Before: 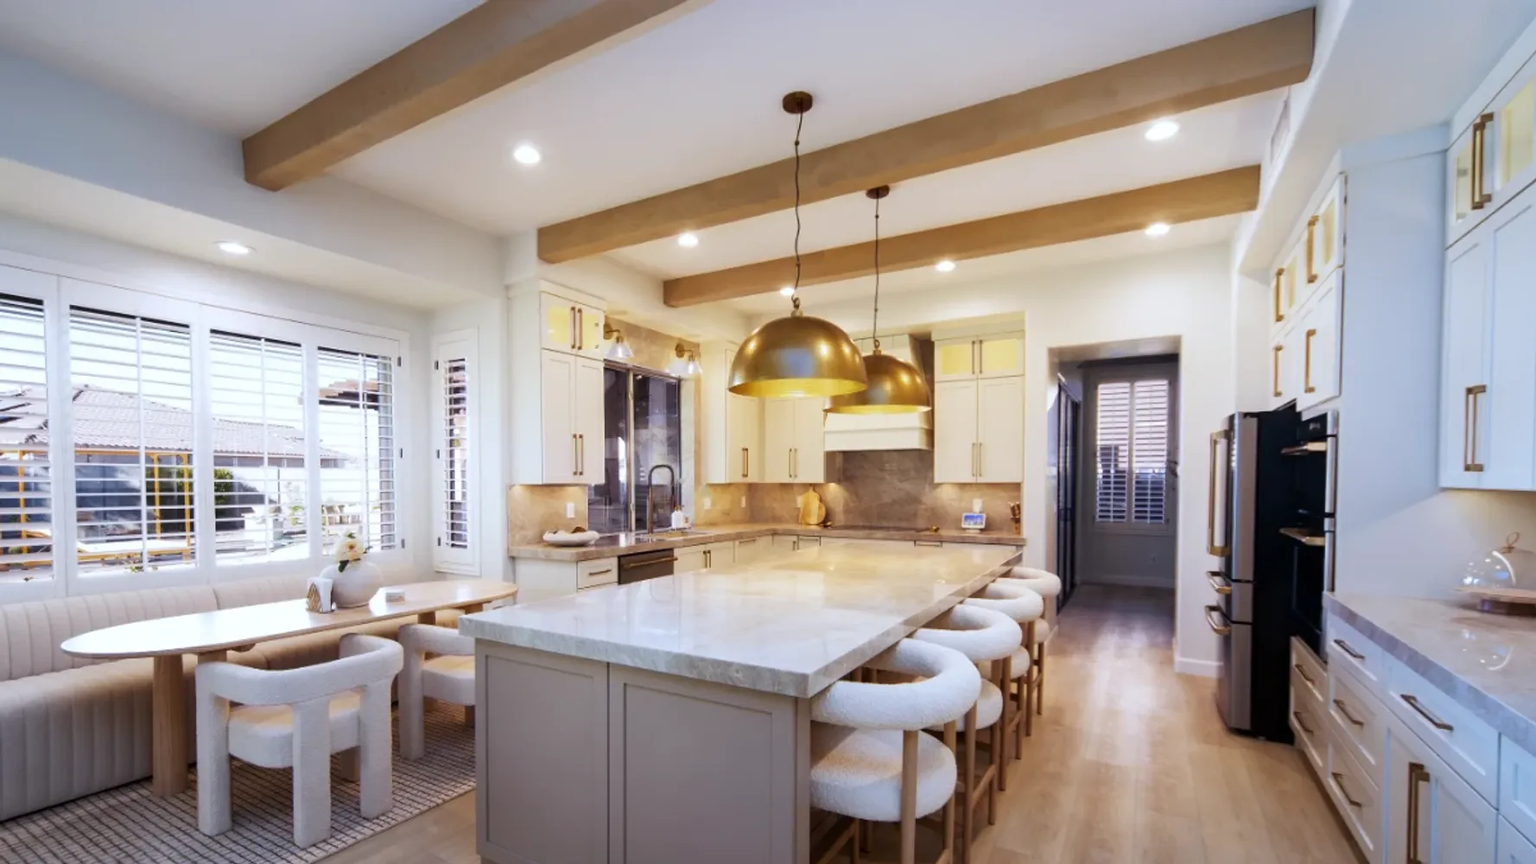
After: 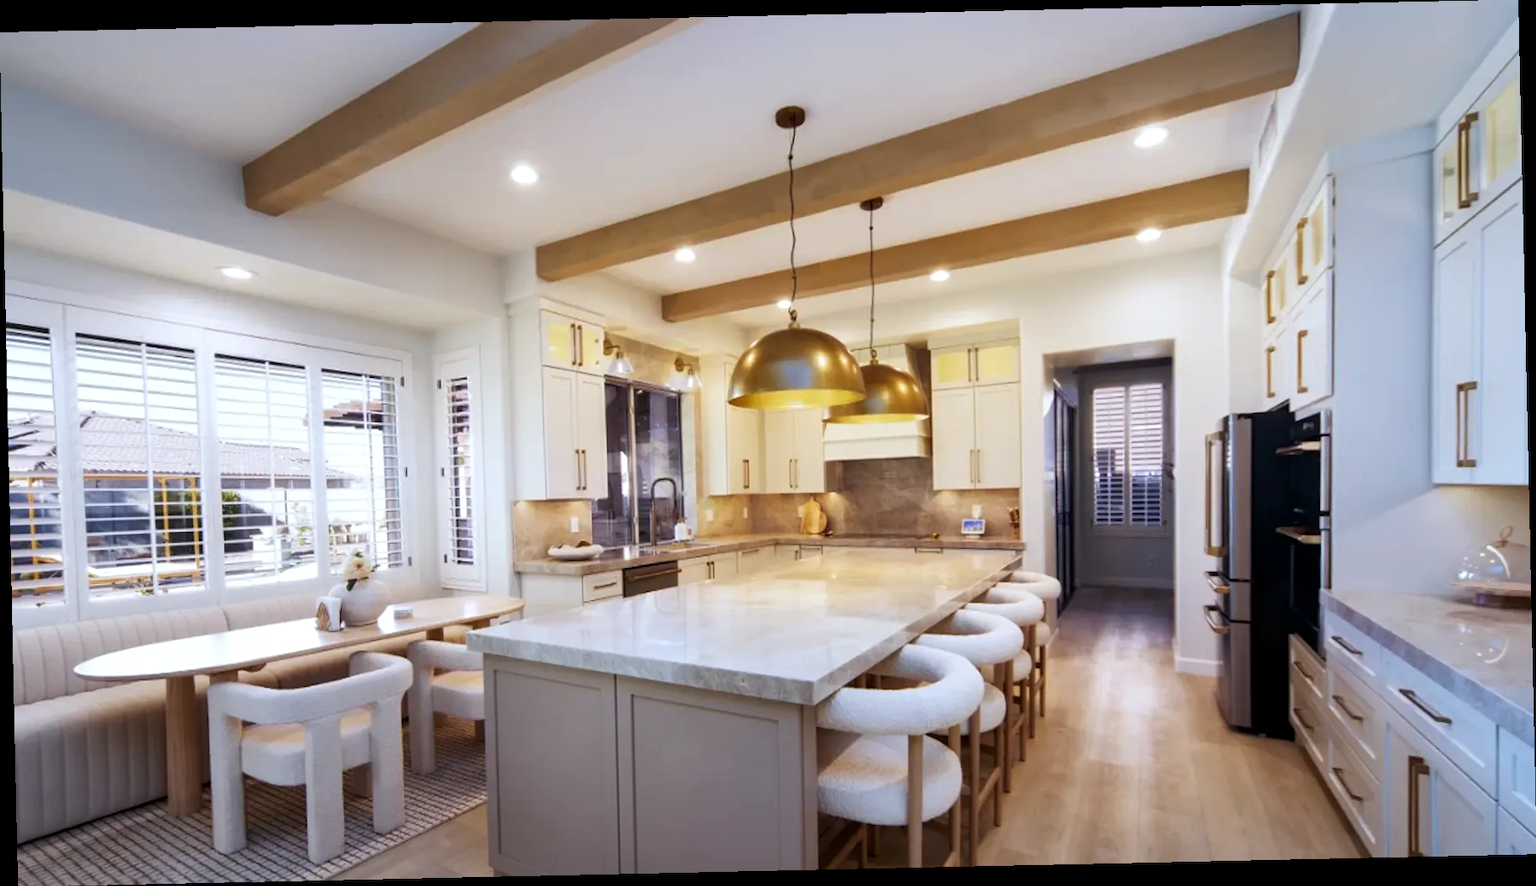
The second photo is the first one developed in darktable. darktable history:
local contrast: mode bilateral grid, contrast 20, coarseness 50, detail 120%, midtone range 0.2
rotate and perspective: rotation -1.24°, automatic cropping off
